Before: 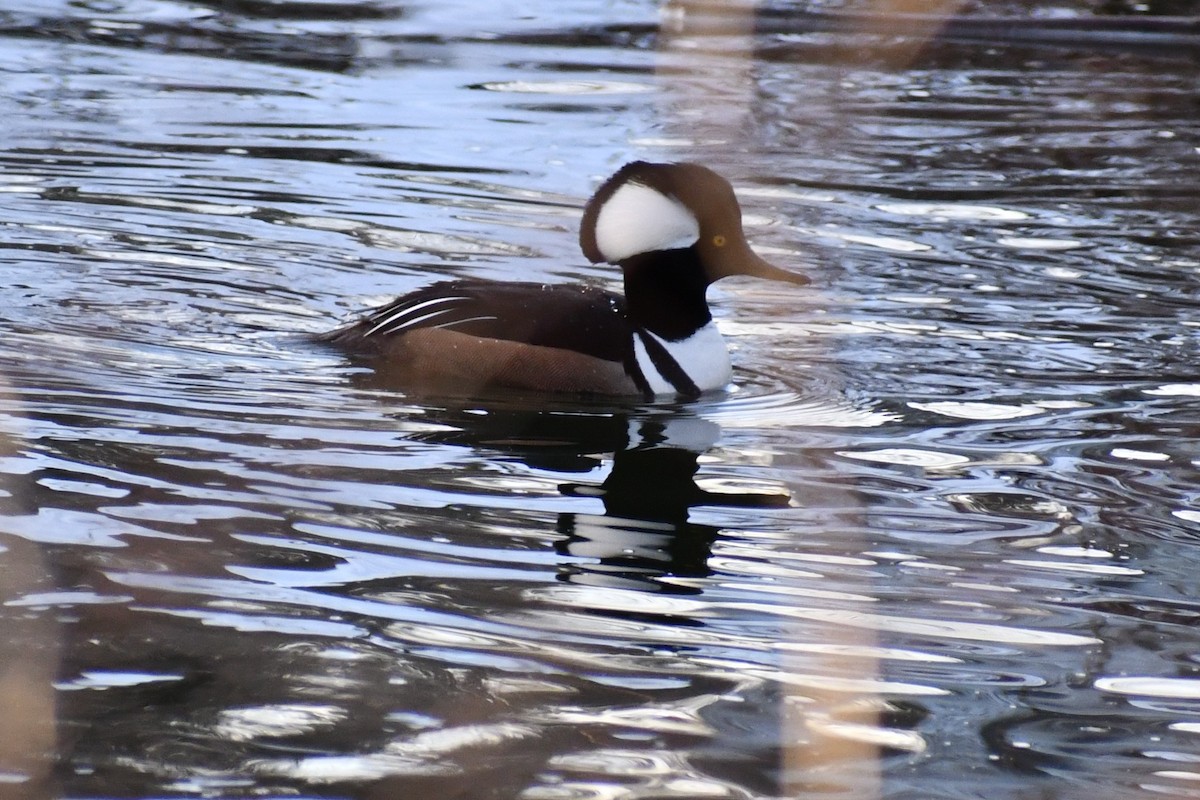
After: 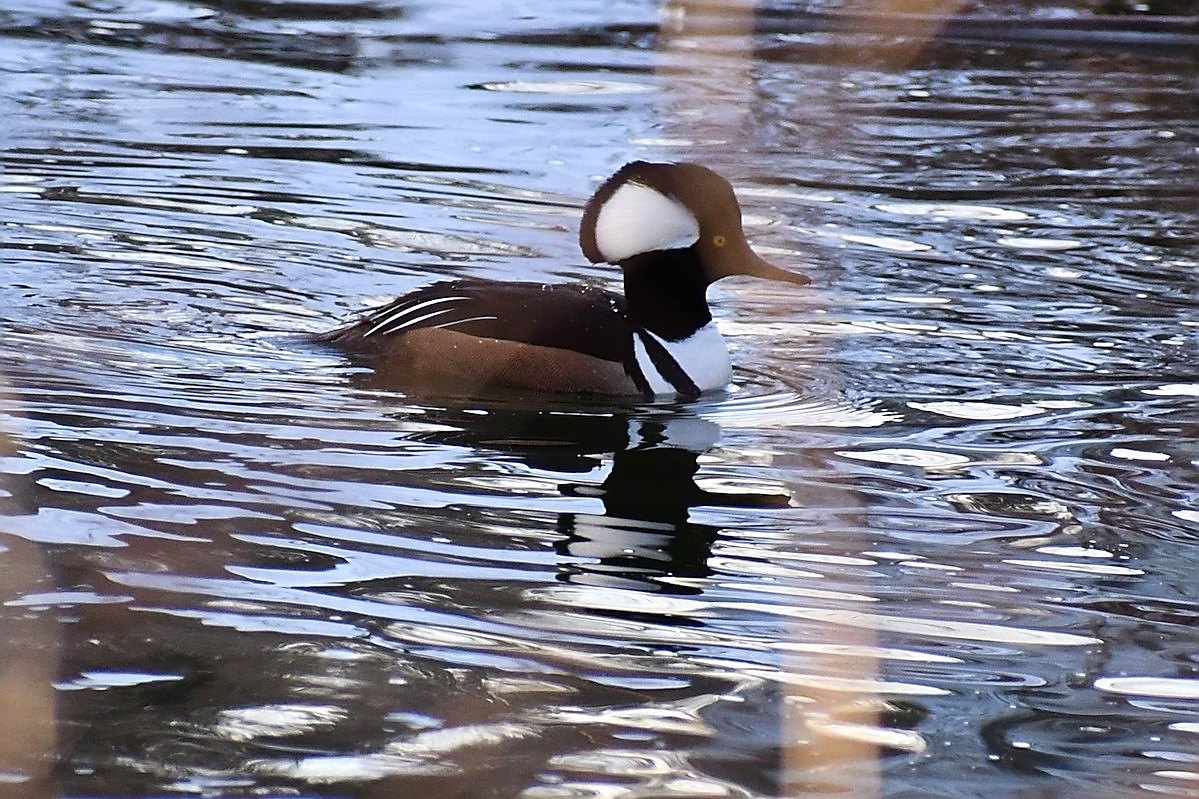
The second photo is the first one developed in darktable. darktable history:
crop and rotate: left 0.07%, bottom 0.013%
velvia: on, module defaults
sharpen: radius 1.375, amount 1.267, threshold 0.646
levels: mode automatic
